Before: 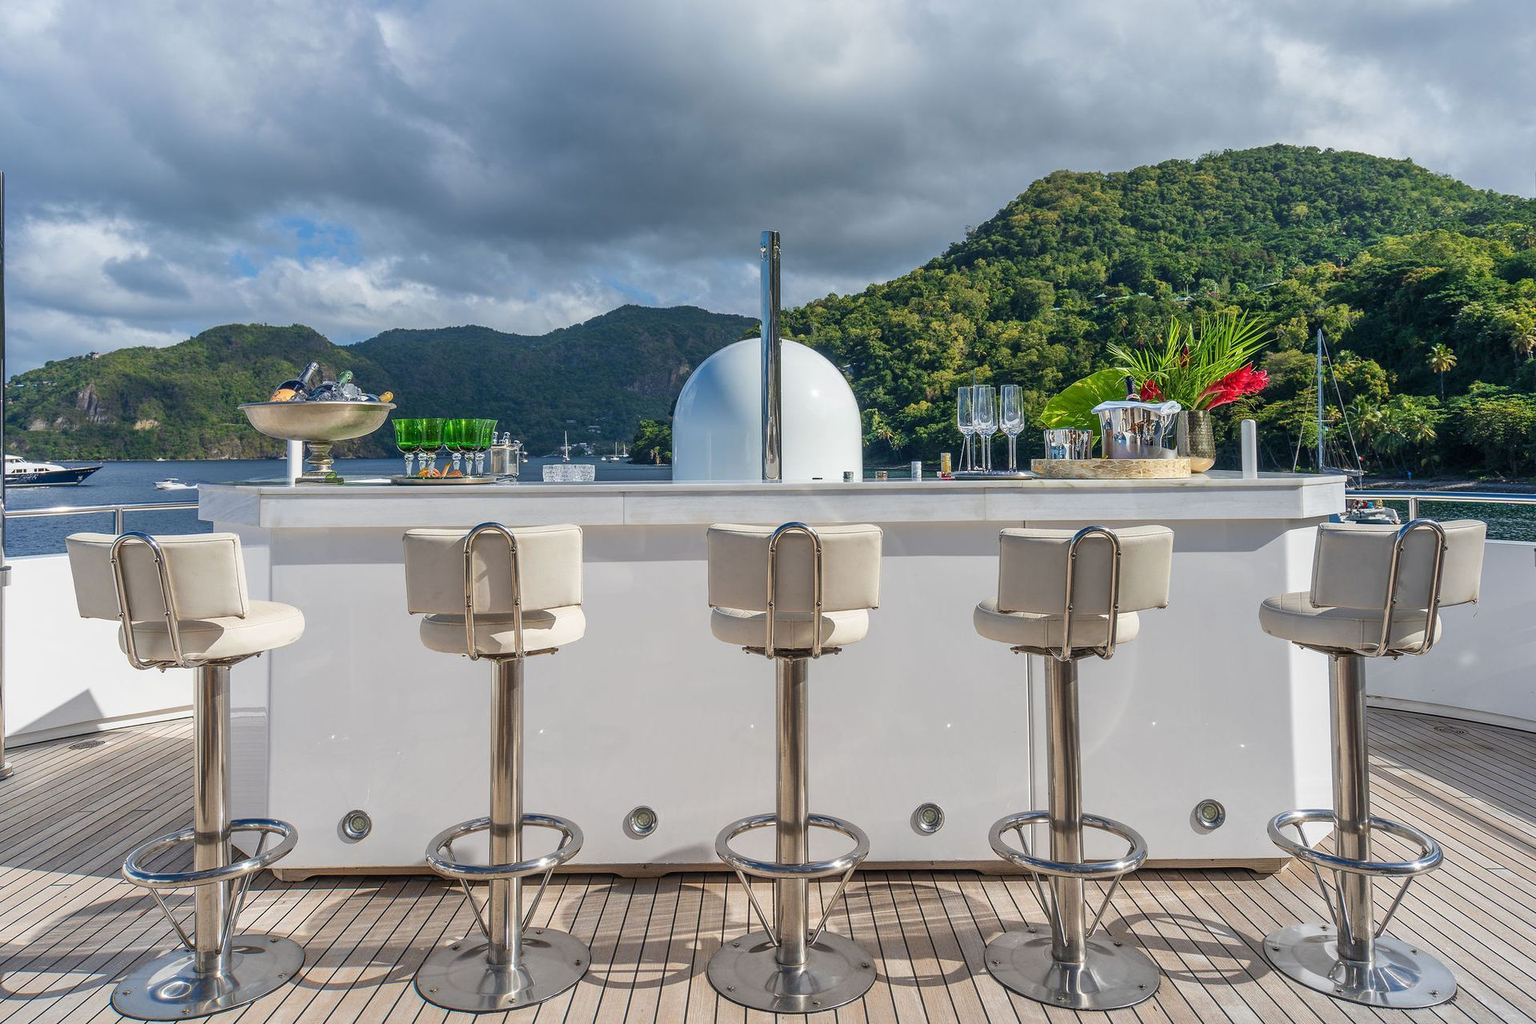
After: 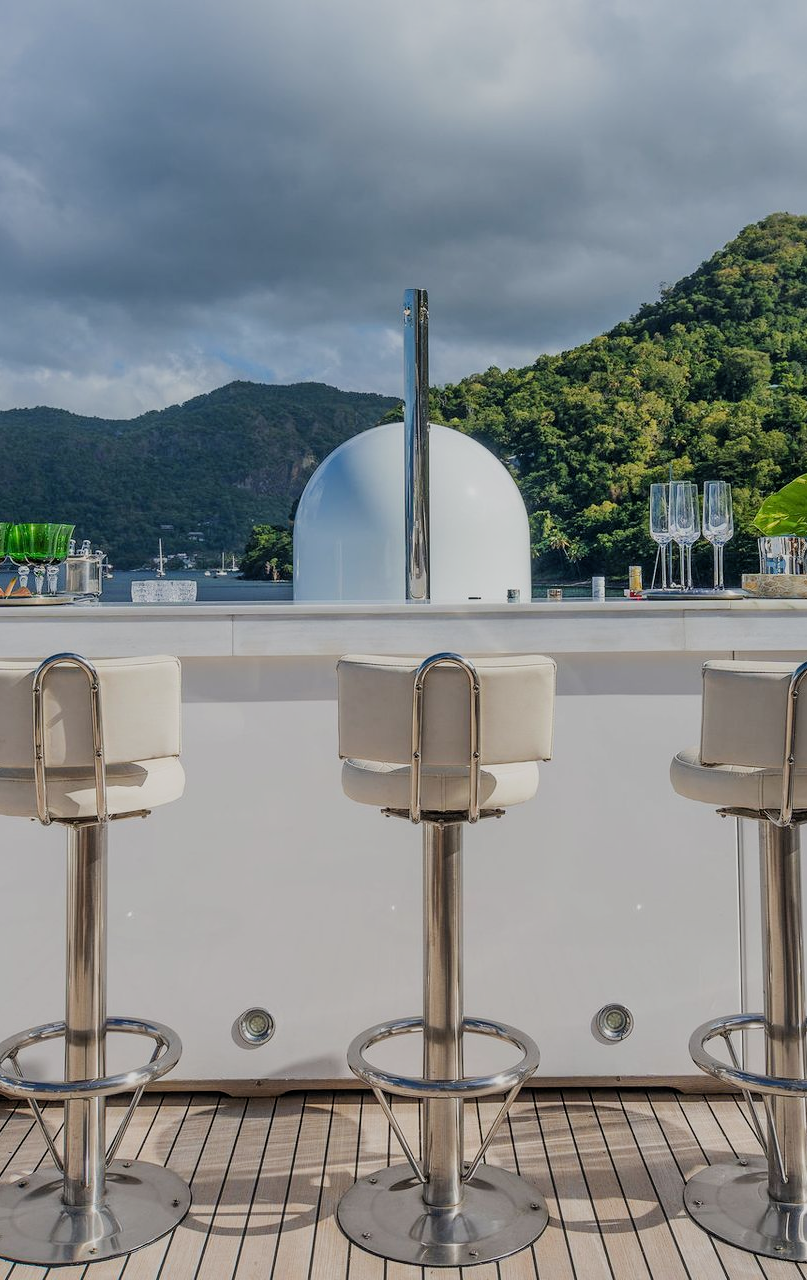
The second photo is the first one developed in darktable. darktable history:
crop: left 28.534%, right 29.384%
filmic rgb: black relative exposure -7.65 EV, white relative exposure 4.56 EV, threshold 5.94 EV, hardness 3.61, enable highlight reconstruction true
